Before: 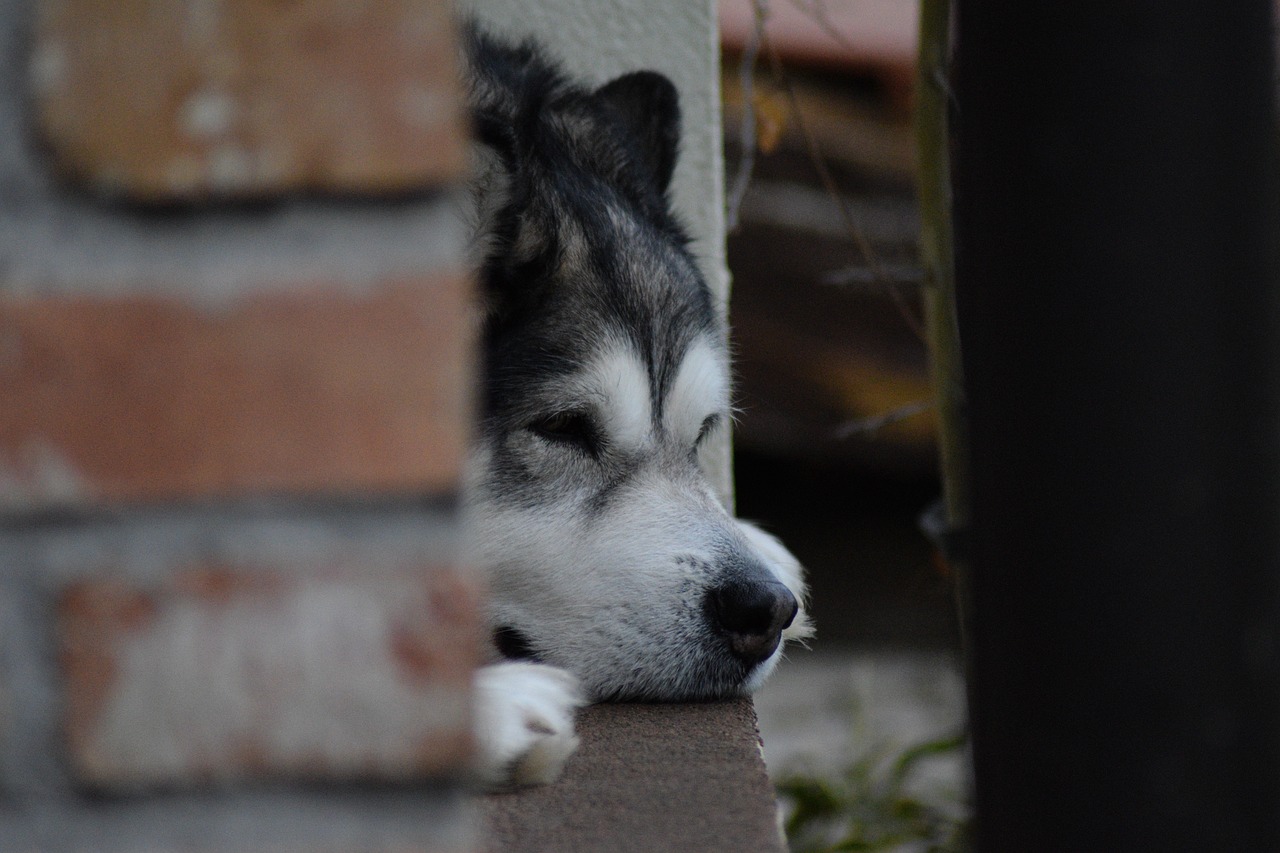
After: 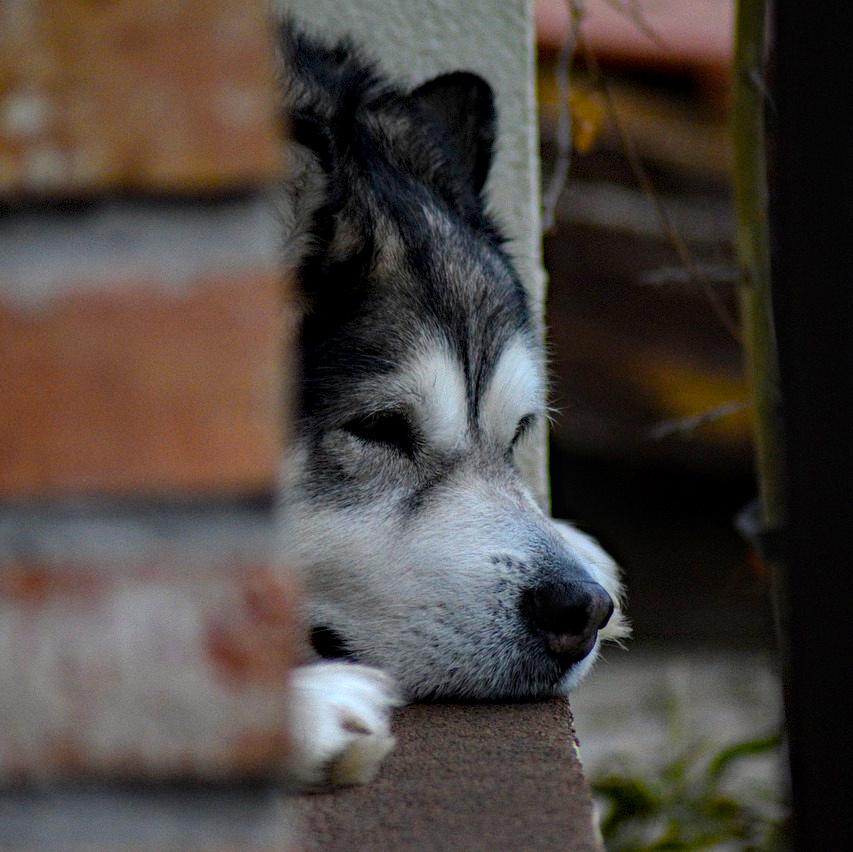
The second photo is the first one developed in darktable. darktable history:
crop and rotate: left 14.375%, right 18.936%
color balance rgb: linear chroma grading › shadows -8.203%, linear chroma grading › global chroma 9.995%, perceptual saturation grading › global saturation 30.088%, global vibrance 20%
local contrast: on, module defaults
haze removal: compatibility mode true, adaptive false
